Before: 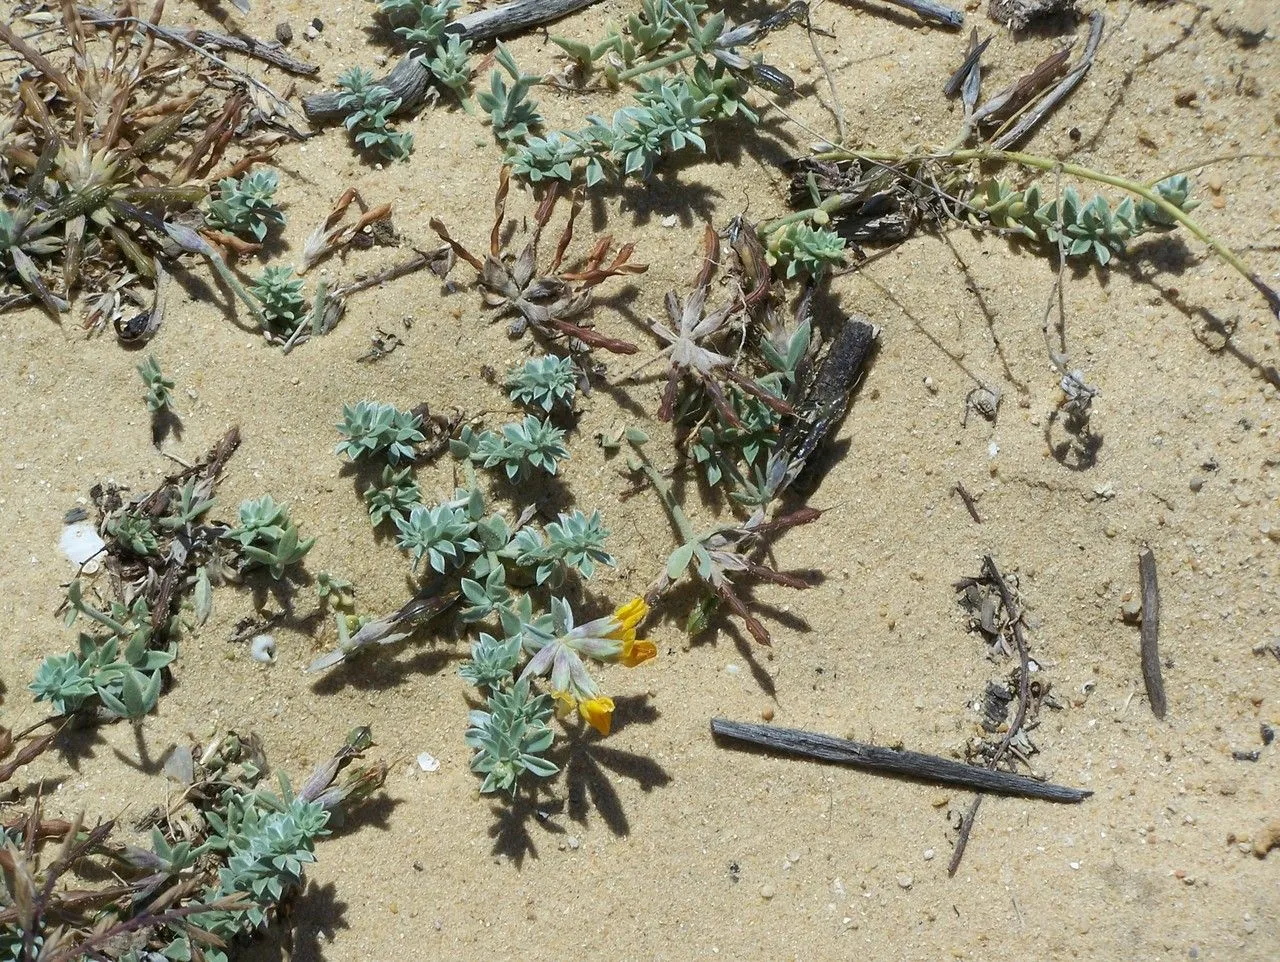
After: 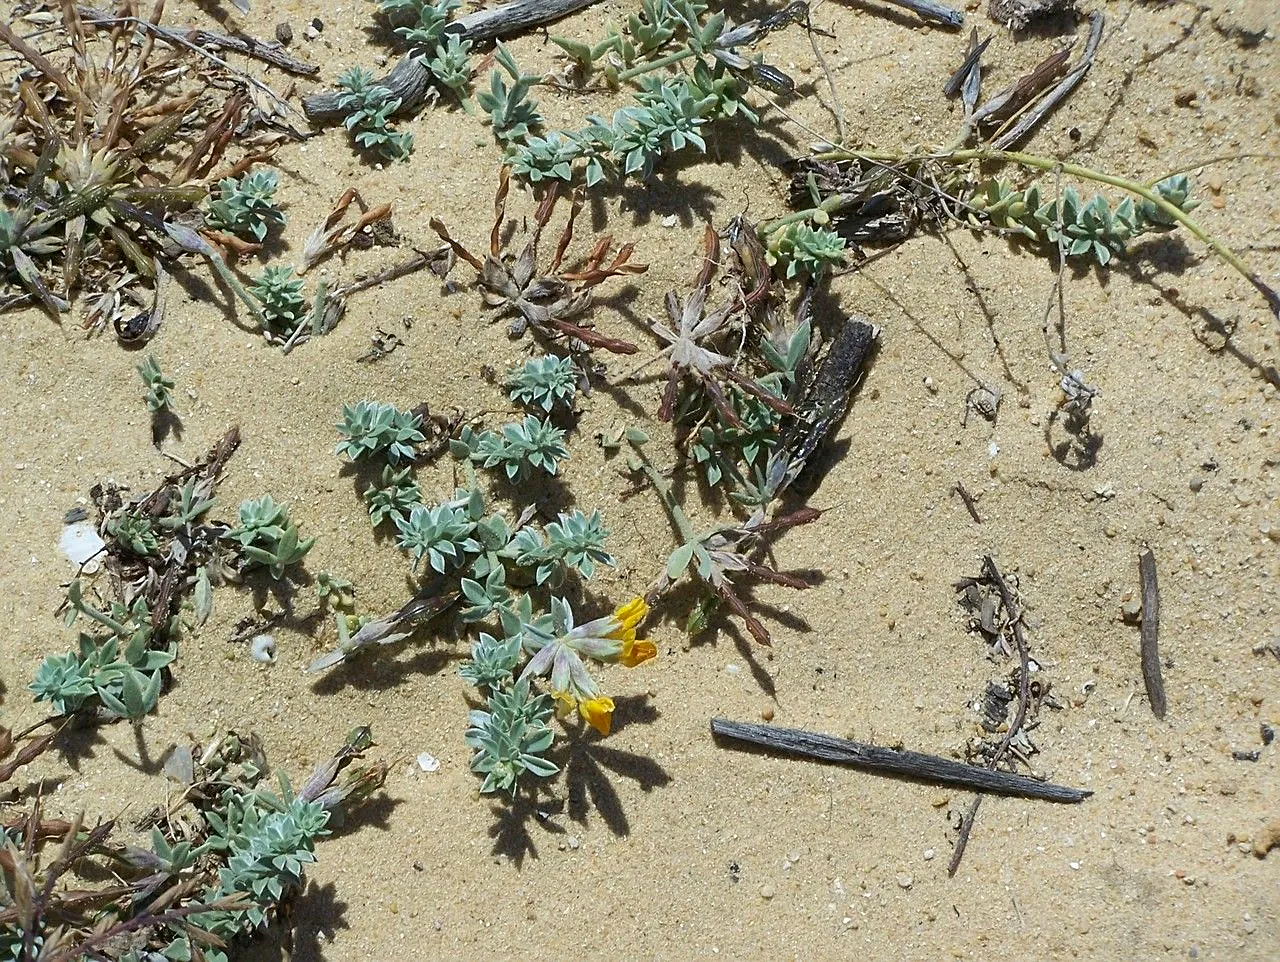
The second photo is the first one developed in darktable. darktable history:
sharpen: on, module defaults
contrast brightness saturation: contrast -0.019, brightness -0.011, saturation 0.043
